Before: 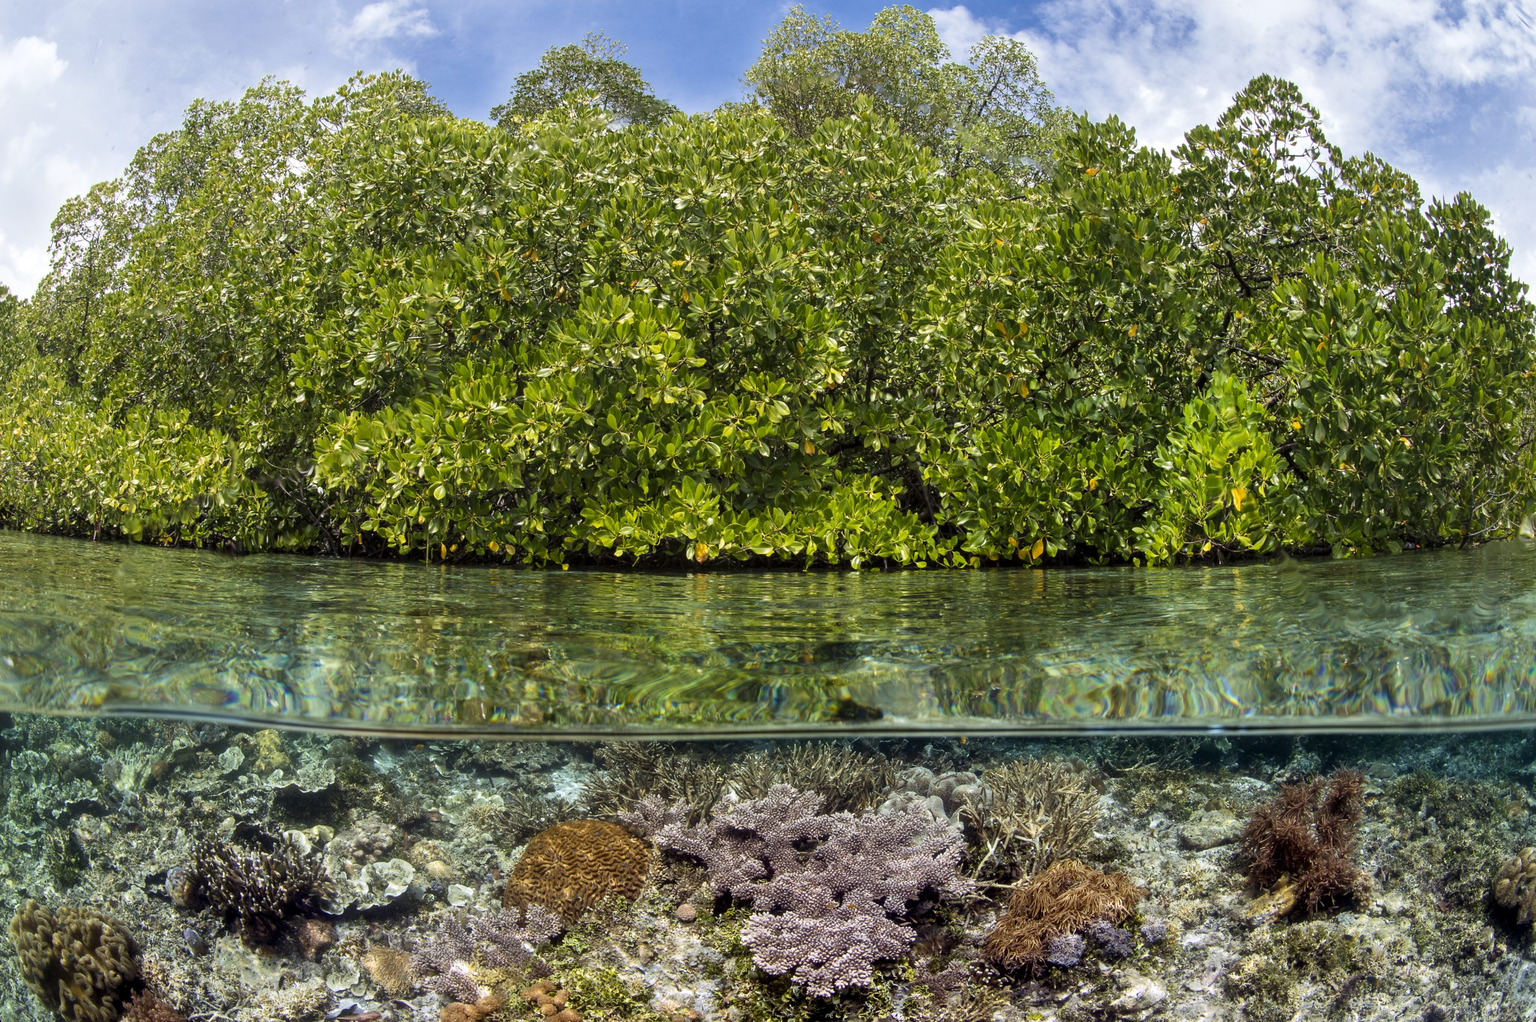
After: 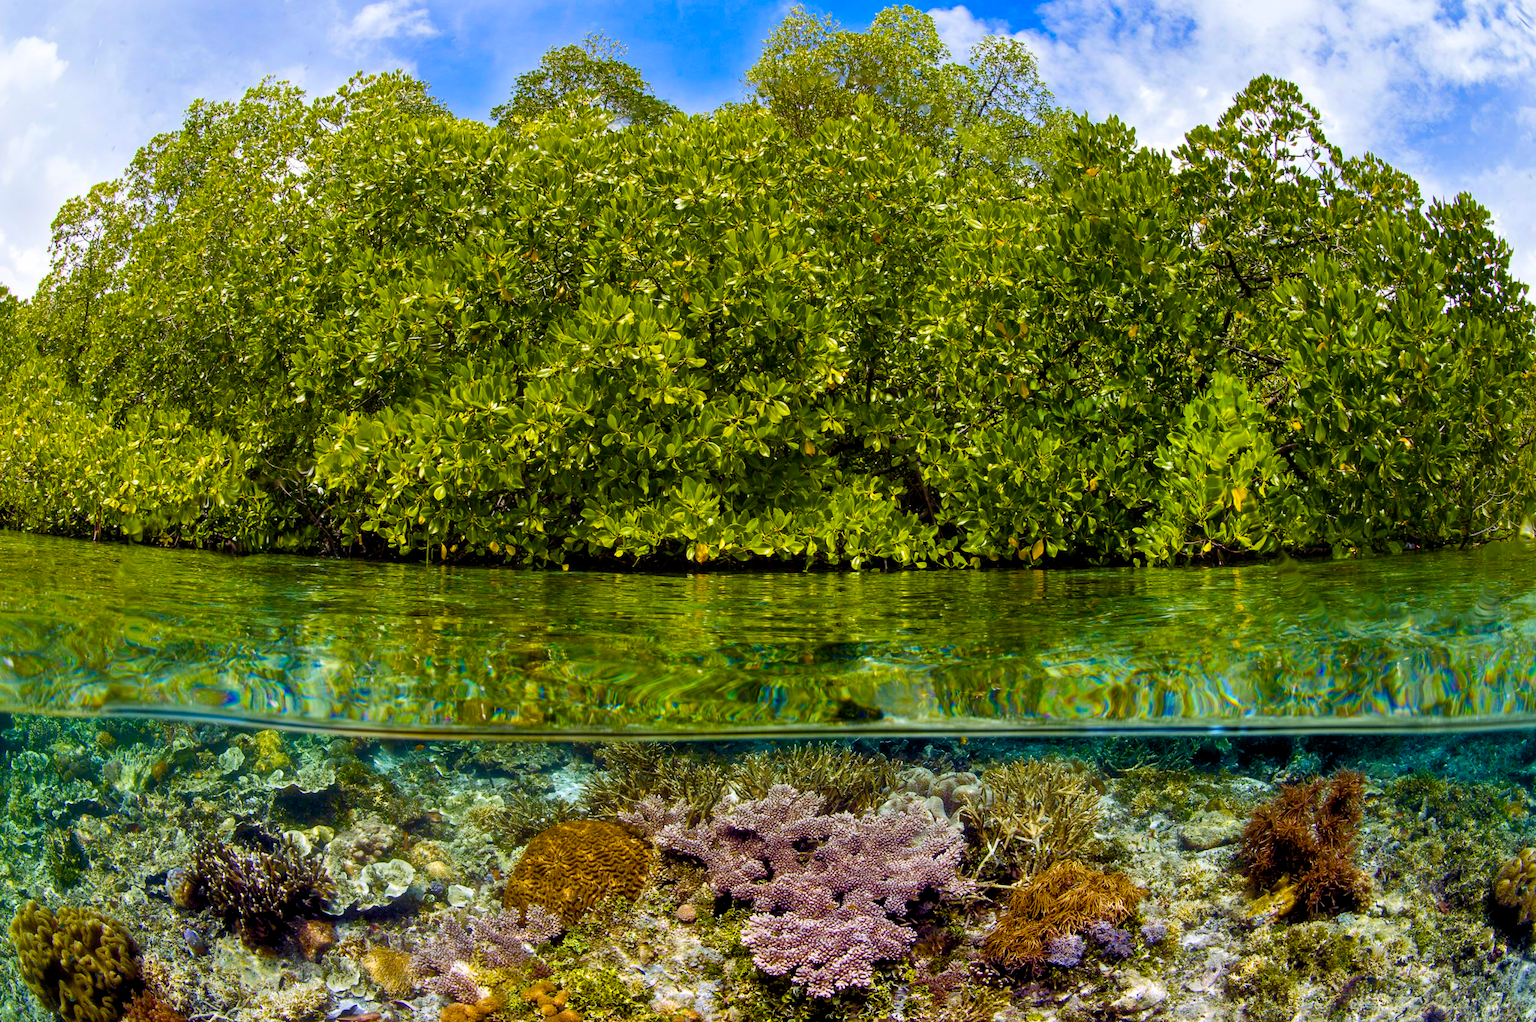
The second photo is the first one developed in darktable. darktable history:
color balance rgb: global offset › luminance -0.476%, linear chroma grading › shadows 31.403%, linear chroma grading › global chroma -1.831%, linear chroma grading › mid-tones 4.195%, perceptual saturation grading › global saturation 34.569%, perceptual saturation grading › highlights -25.049%, perceptual saturation grading › shadows 49.754%, global vibrance 59.986%
